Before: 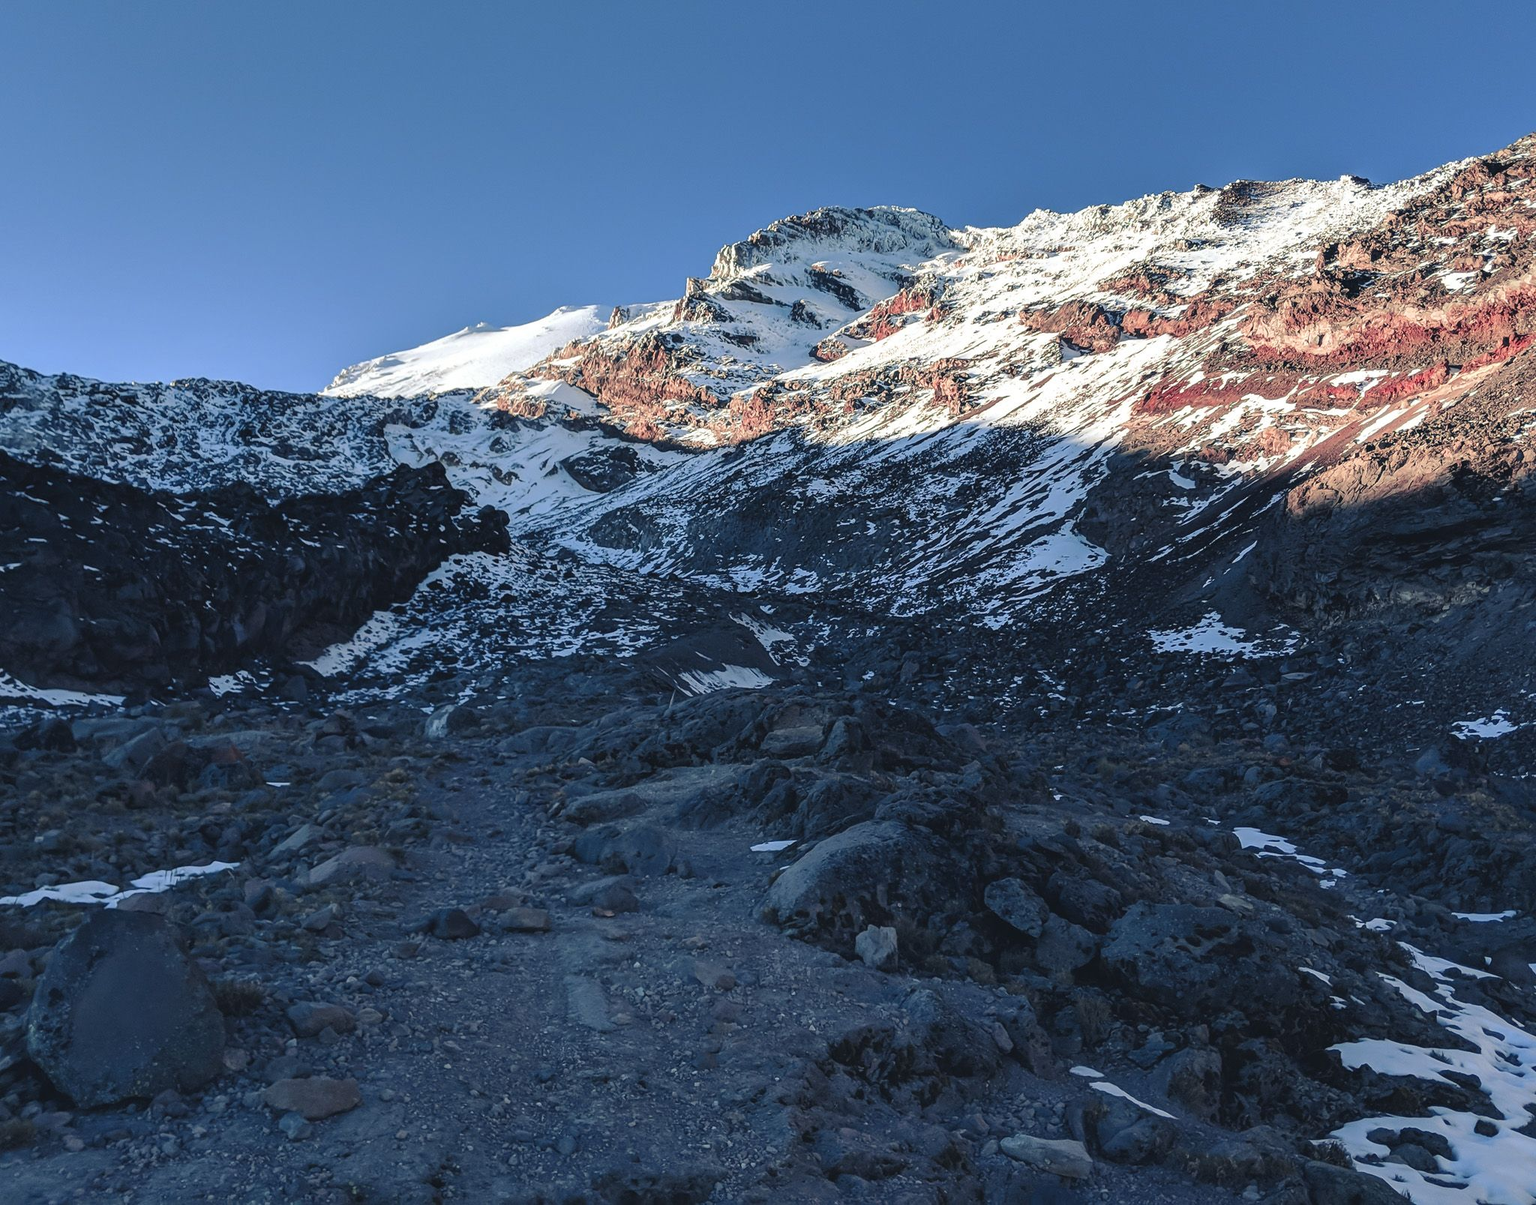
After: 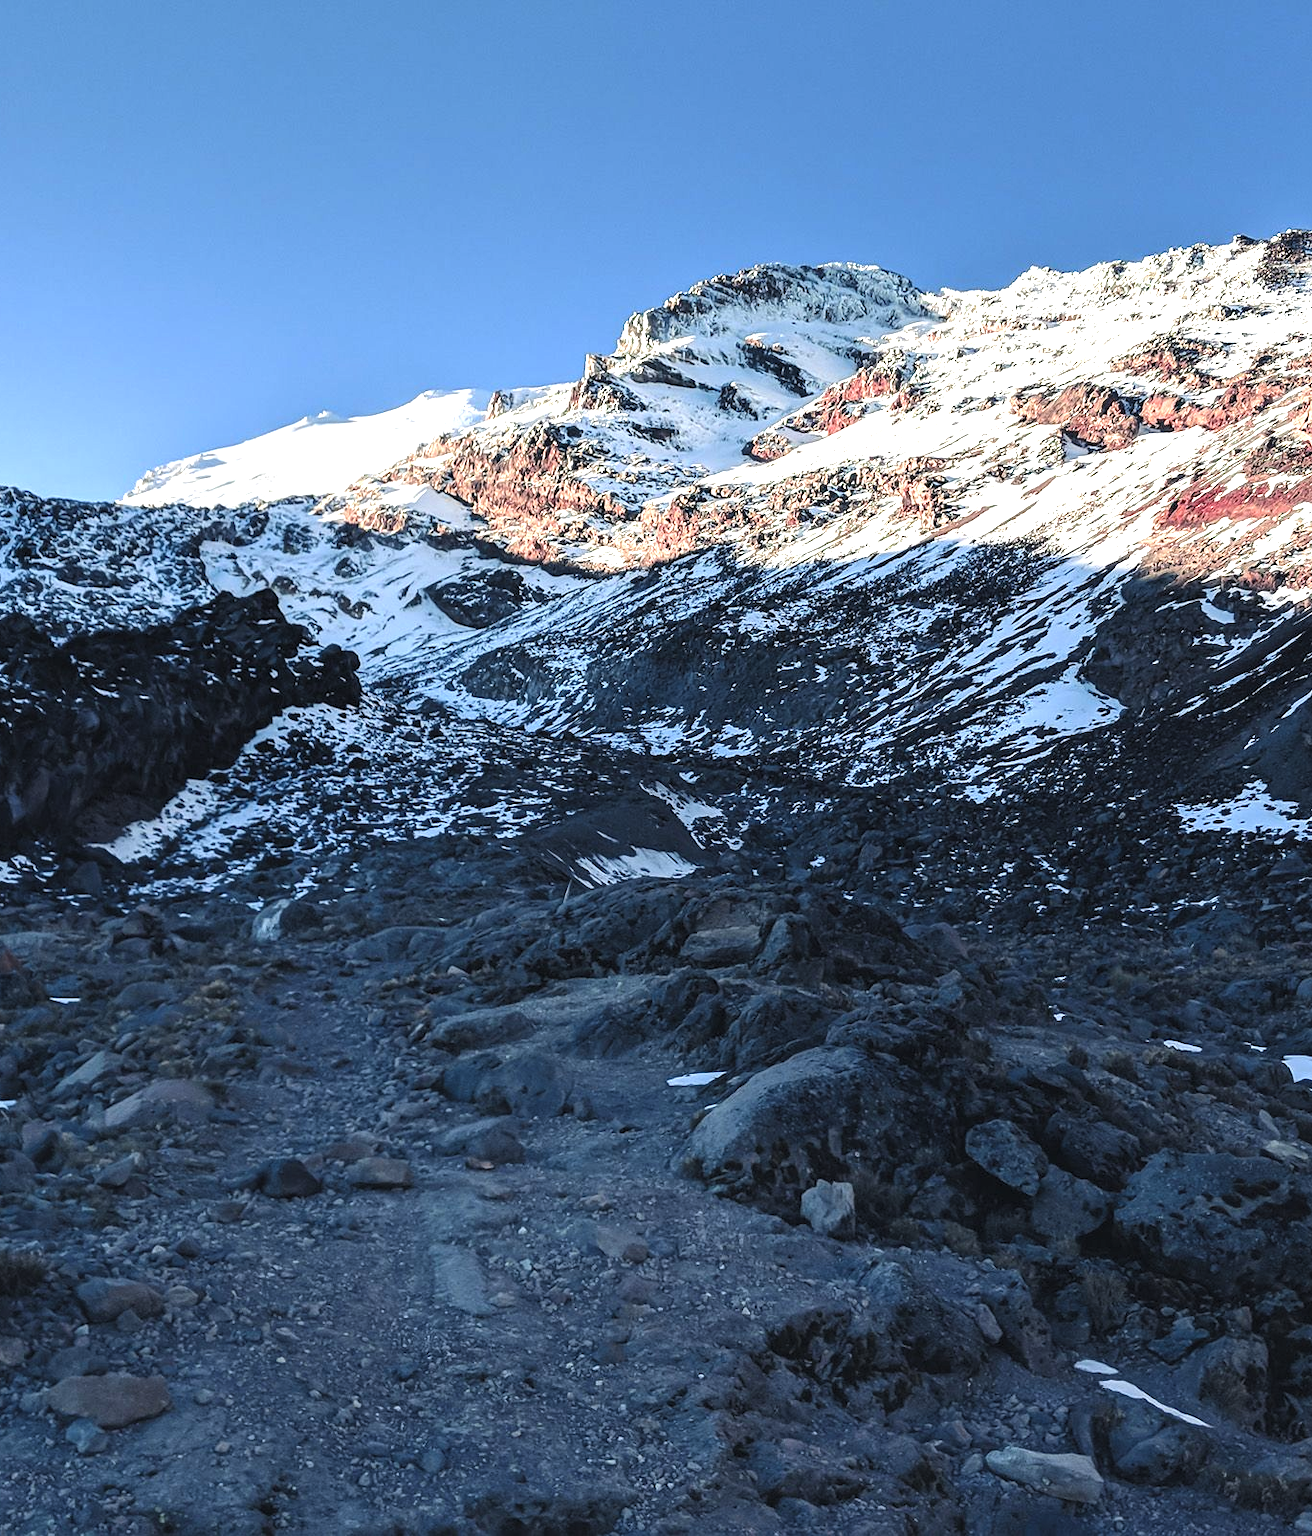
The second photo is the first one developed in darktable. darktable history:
exposure: exposure 0.508 EV, compensate exposure bias true, compensate highlight preservation false
levels: black 8.54%, levels [0.055, 0.477, 0.9]
crop and rotate: left 14.829%, right 18.147%
